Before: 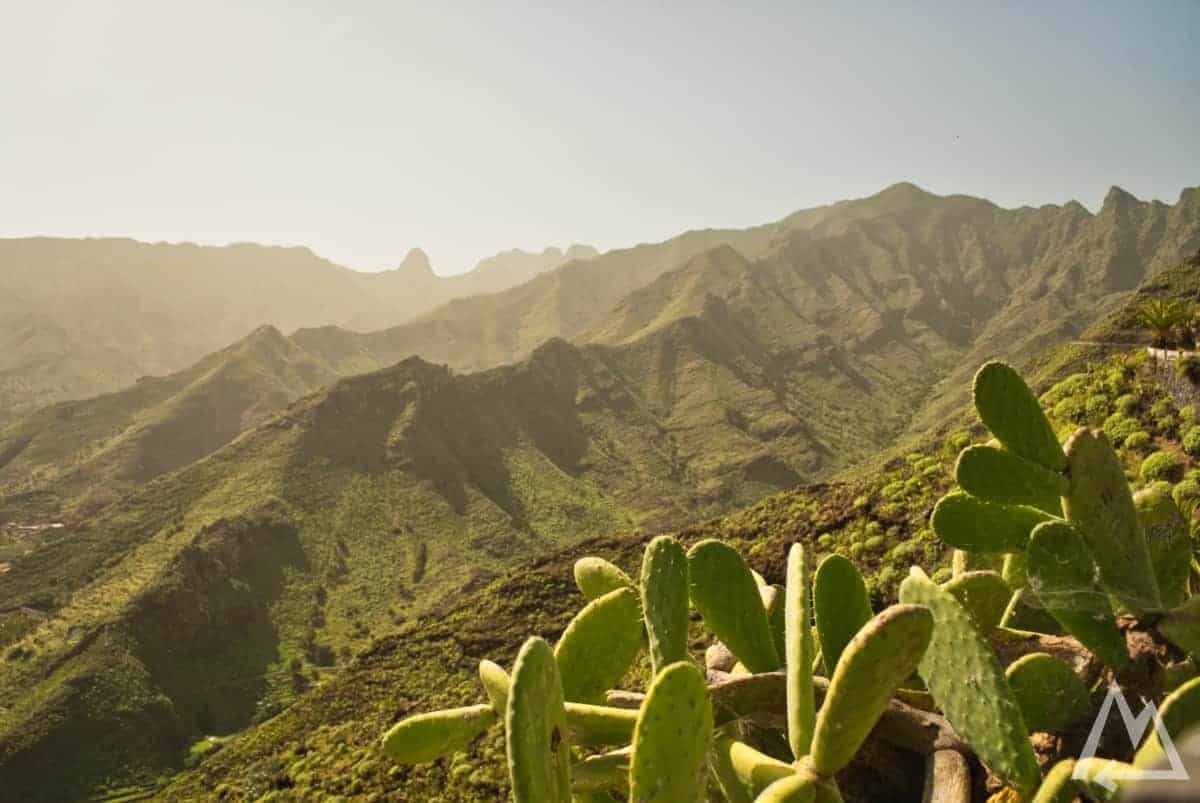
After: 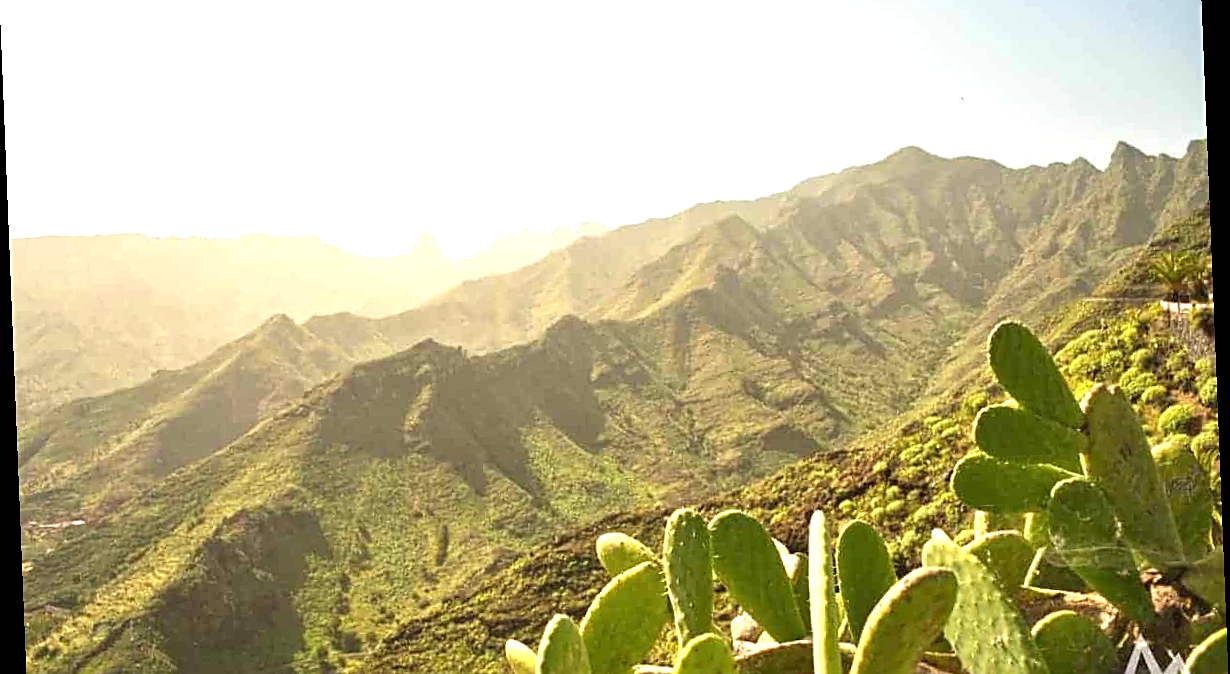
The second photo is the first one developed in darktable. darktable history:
rotate and perspective: rotation -2.29°, automatic cropping off
sharpen: on, module defaults
crop and rotate: top 5.667%, bottom 14.937%
color correction: saturation 0.99
exposure: exposure 1 EV, compensate highlight preservation false
